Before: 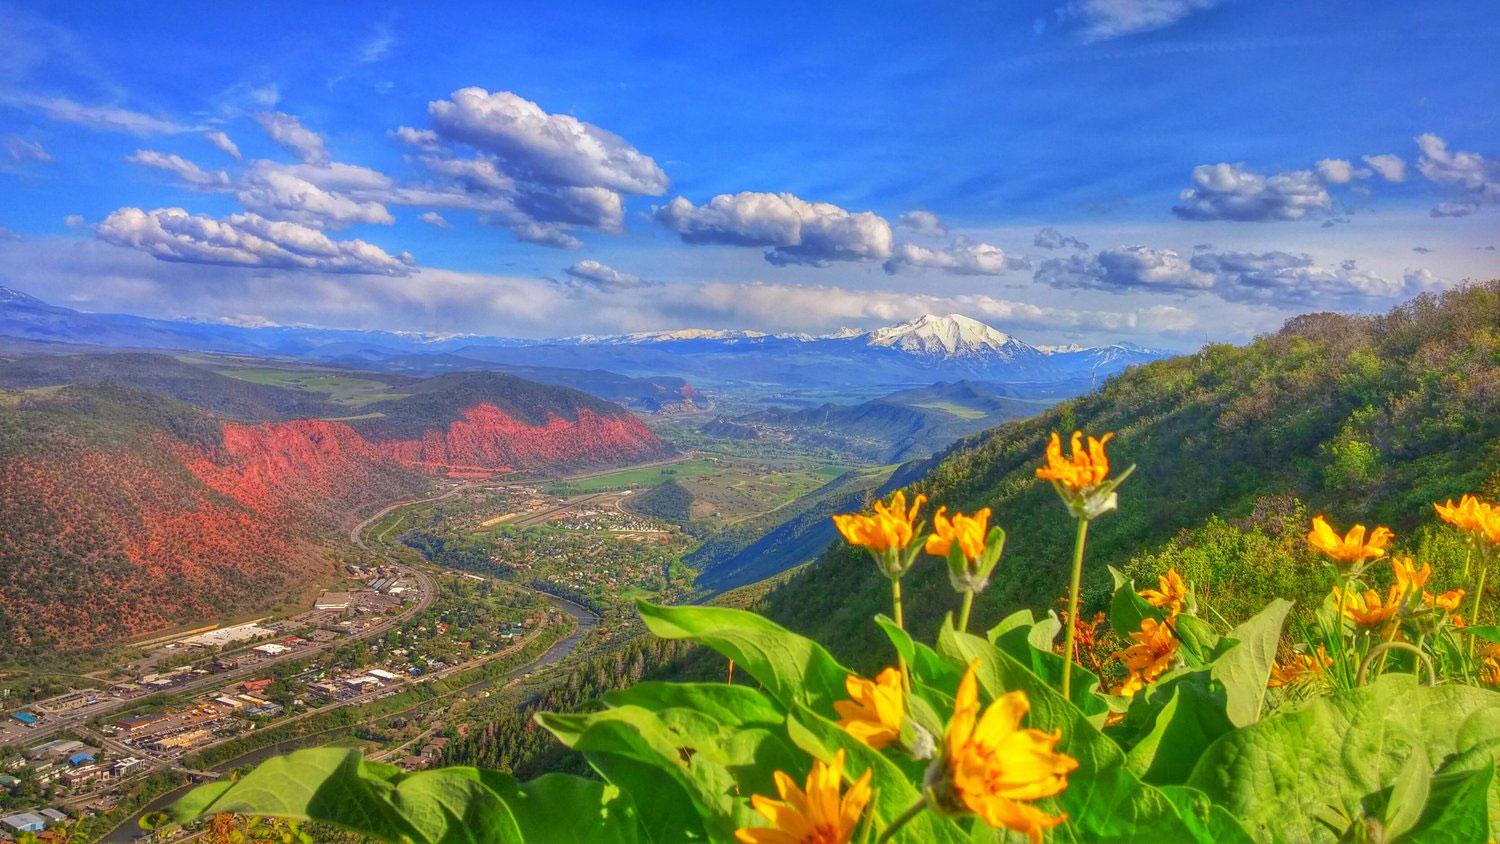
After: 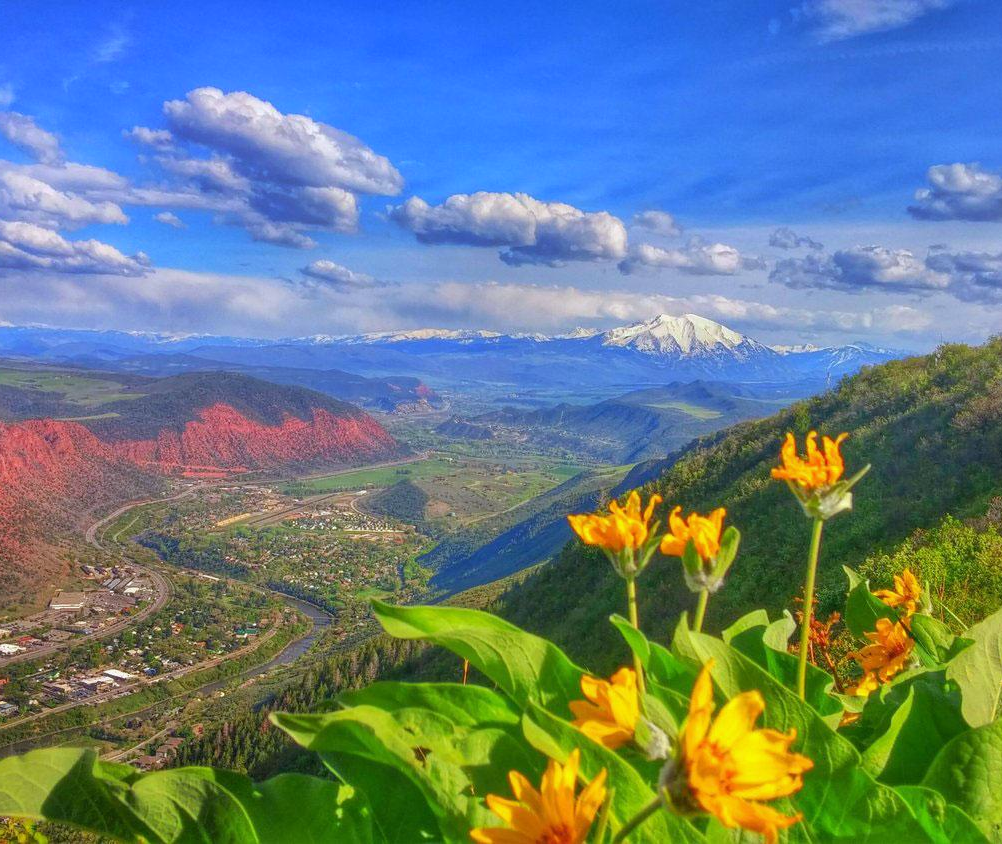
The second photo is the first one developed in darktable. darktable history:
white balance: red 0.98, blue 1.034
crop and rotate: left 17.732%, right 15.423%
